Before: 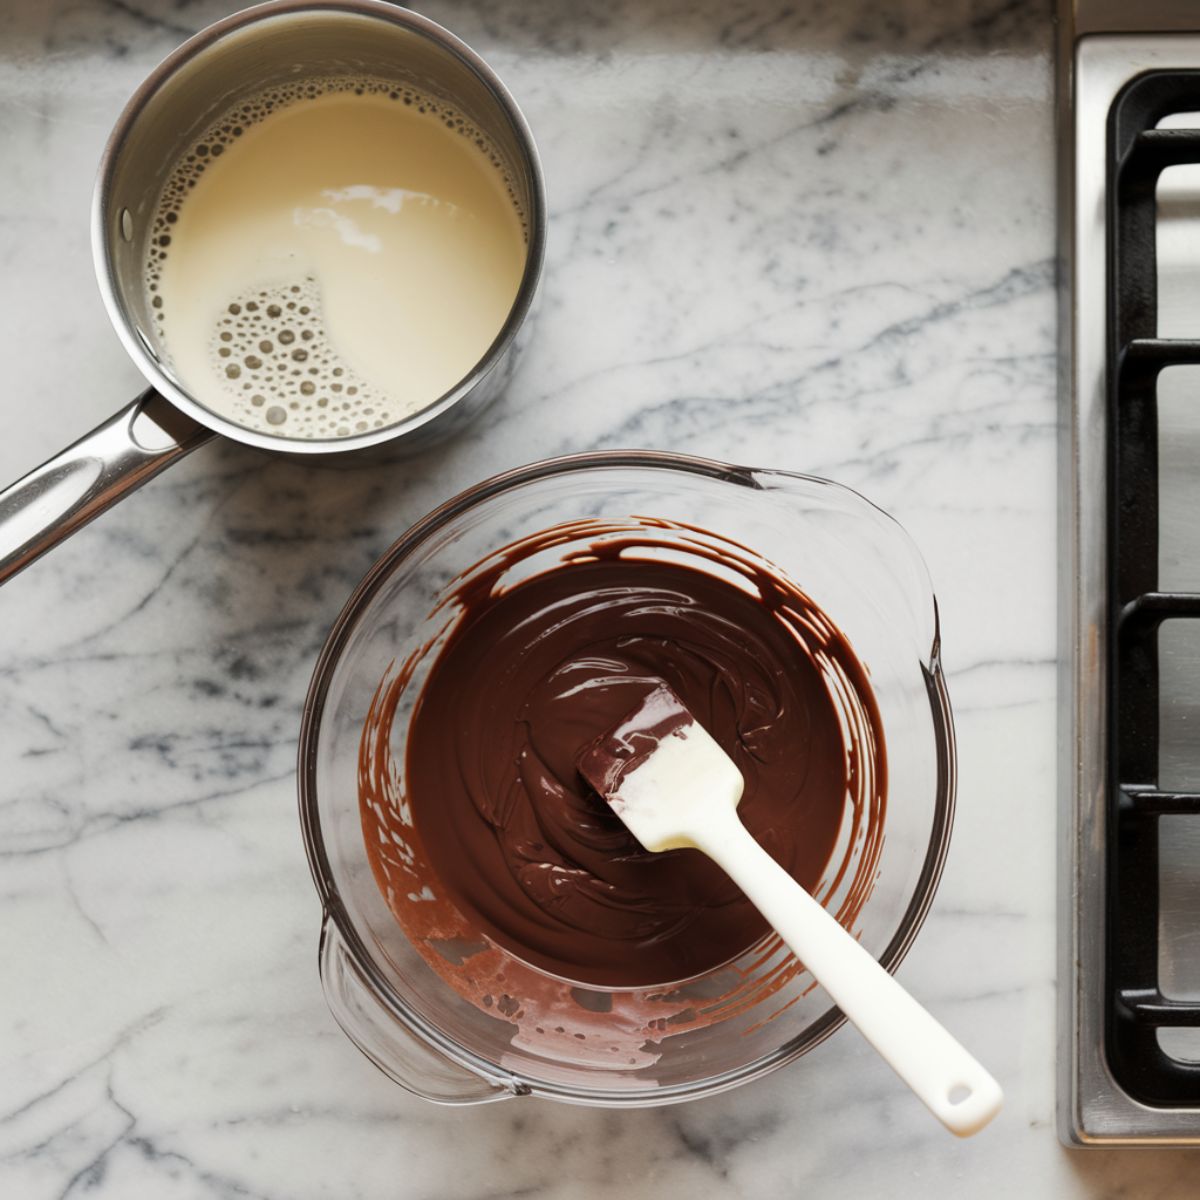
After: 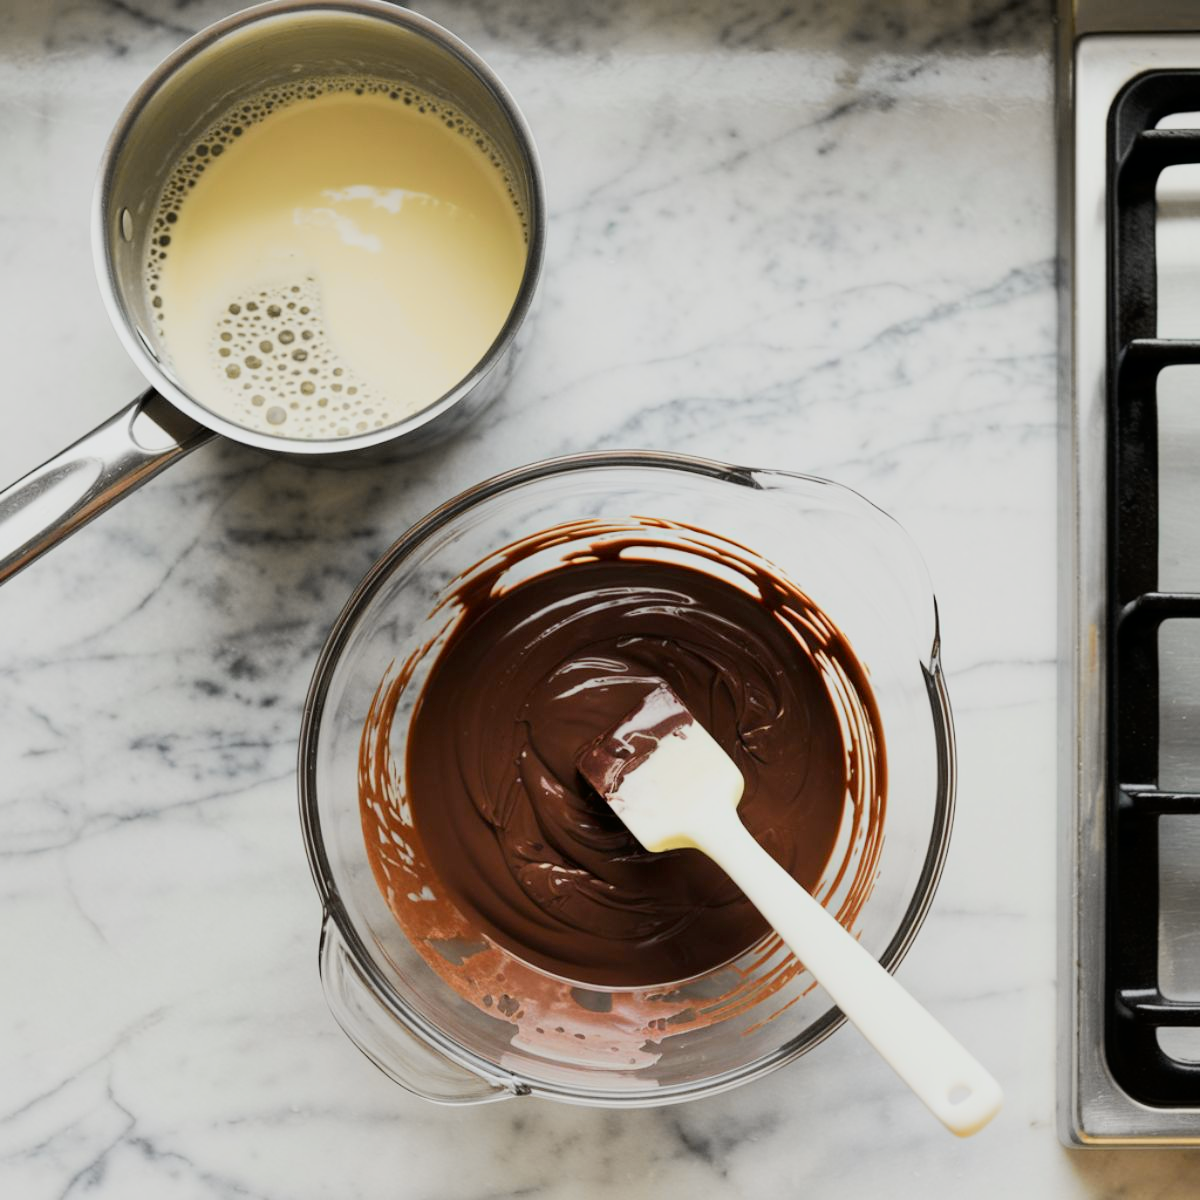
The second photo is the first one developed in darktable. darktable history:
tone curve: curves: ch0 [(0, 0) (0.048, 0.024) (0.099, 0.082) (0.227, 0.255) (0.407, 0.482) (0.543, 0.634) (0.719, 0.77) (0.837, 0.843) (1, 0.906)]; ch1 [(0, 0) (0.3, 0.268) (0.404, 0.374) (0.475, 0.463) (0.501, 0.499) (0.514, 0.502) (0.551, 0.541) (0.643, 0.648) (0.682, 0.674) (0.802, 0.812) (1, 1)]; ch2 [(0, 0) (0.259, 0.207) (0.323, 0.311) (0.364, 0.368) (0.442, 0.461) (0.498, 0.498) (0.531, 0.528) (0.581, 0.602) (0.629, 0.659) (0.768, 0.728) (1, 1)], color space Lab, independent channels, preserve colors none
